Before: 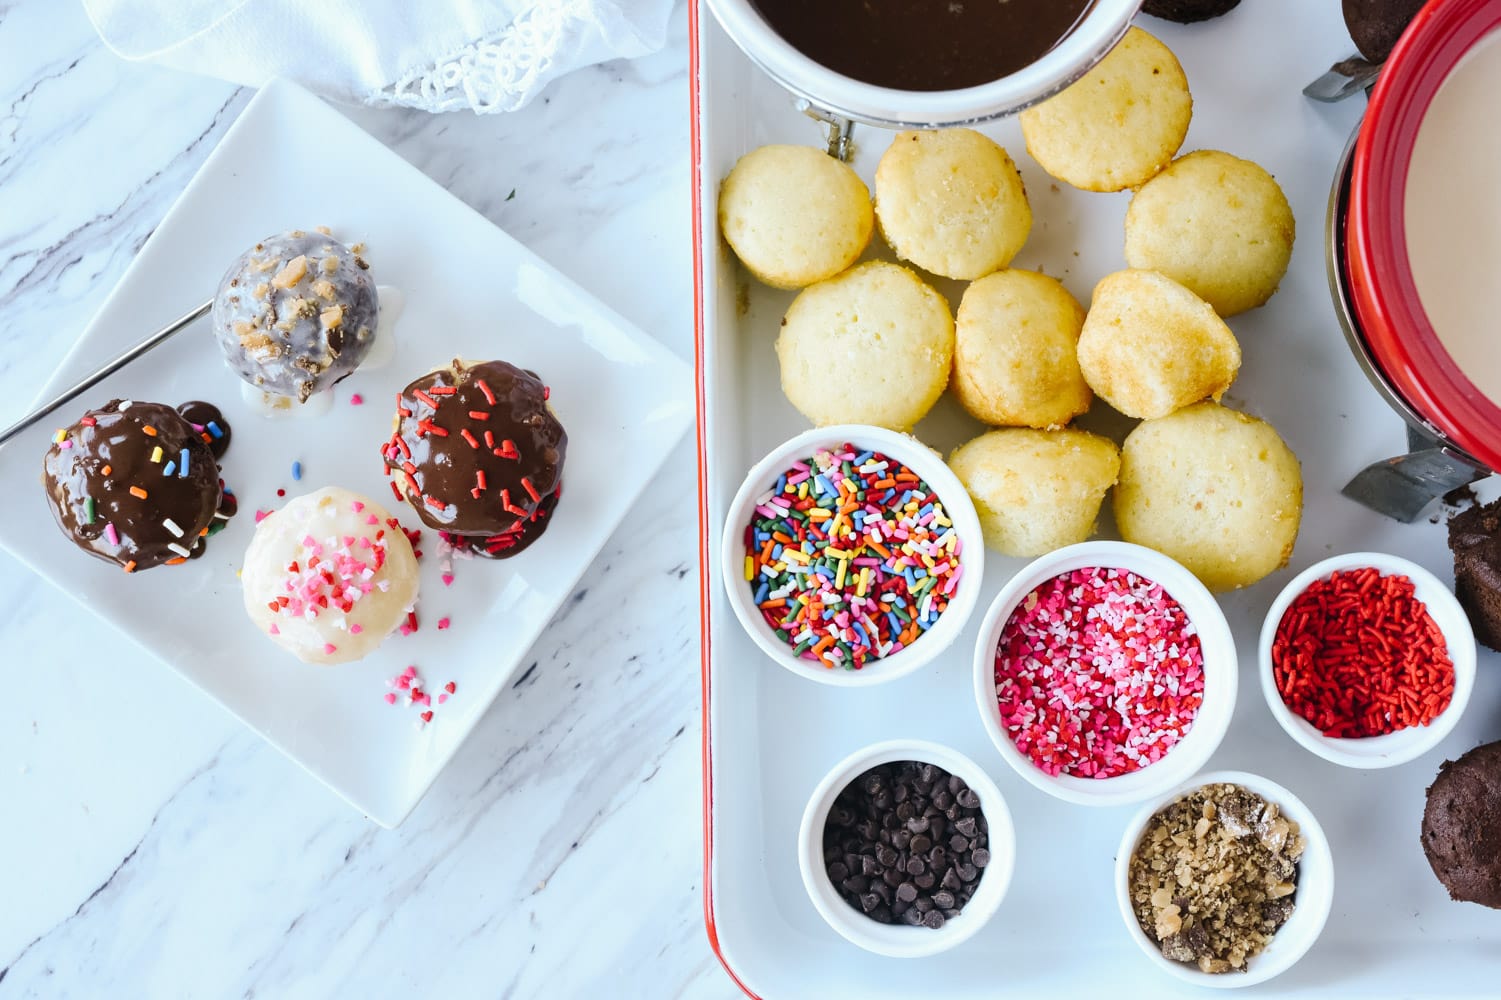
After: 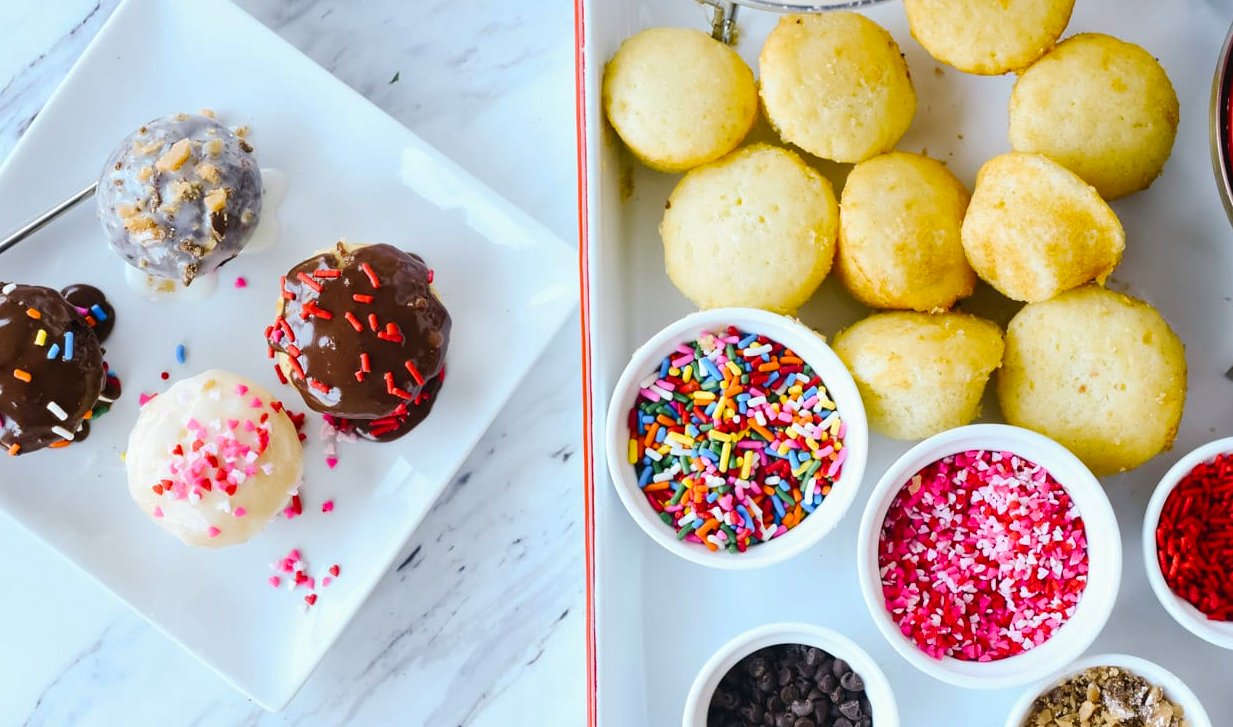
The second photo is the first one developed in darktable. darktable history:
crop: left 7.786%, top 11.742%, right 10.021%, bottom 15.468%
color balance rgb: perceptual saturation grading › global saturation 25.346%
